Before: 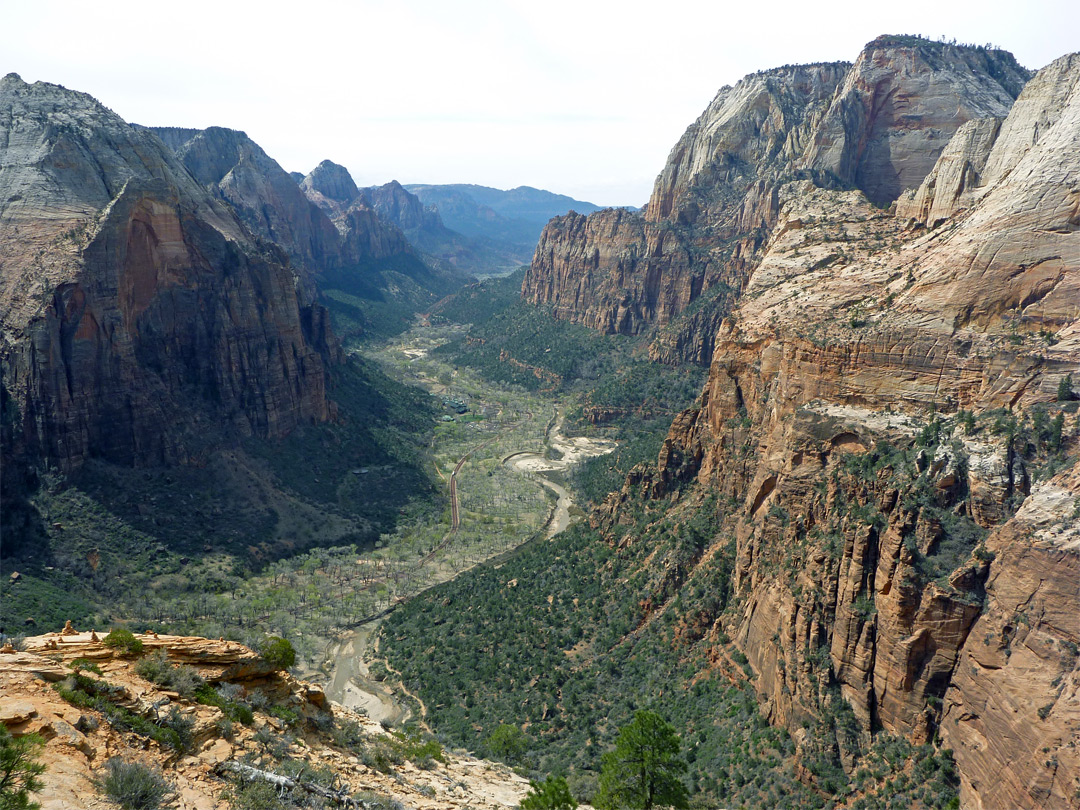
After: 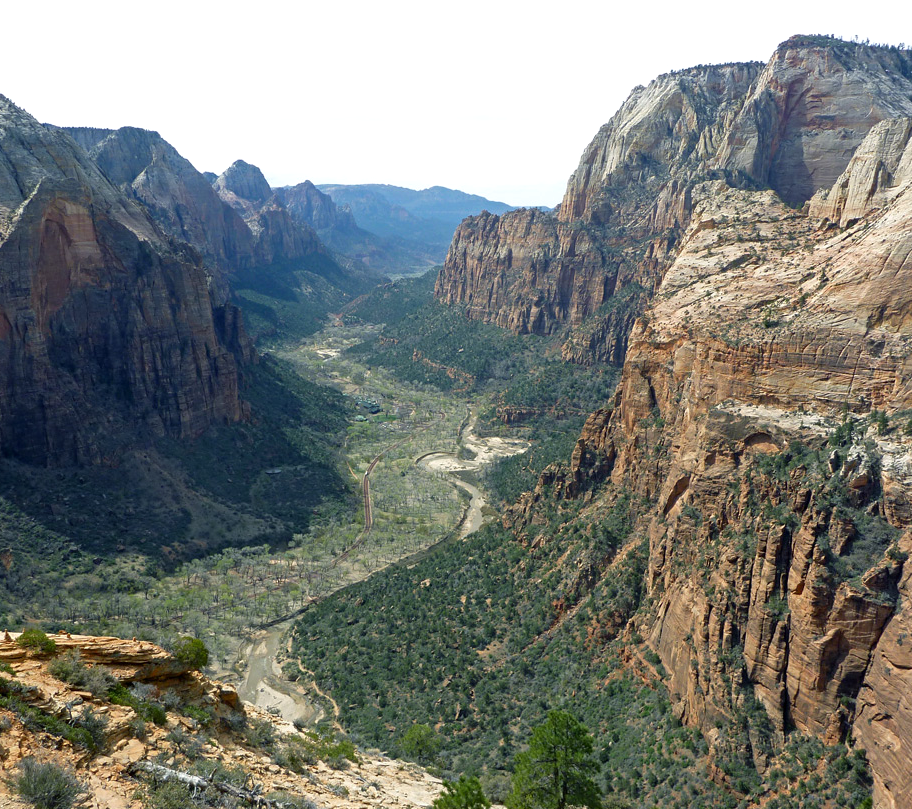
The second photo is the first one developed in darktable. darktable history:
exposure: exposure 0.128 EV, compensate highlight preservation false
crop: left 8.08%, right 7.387%
